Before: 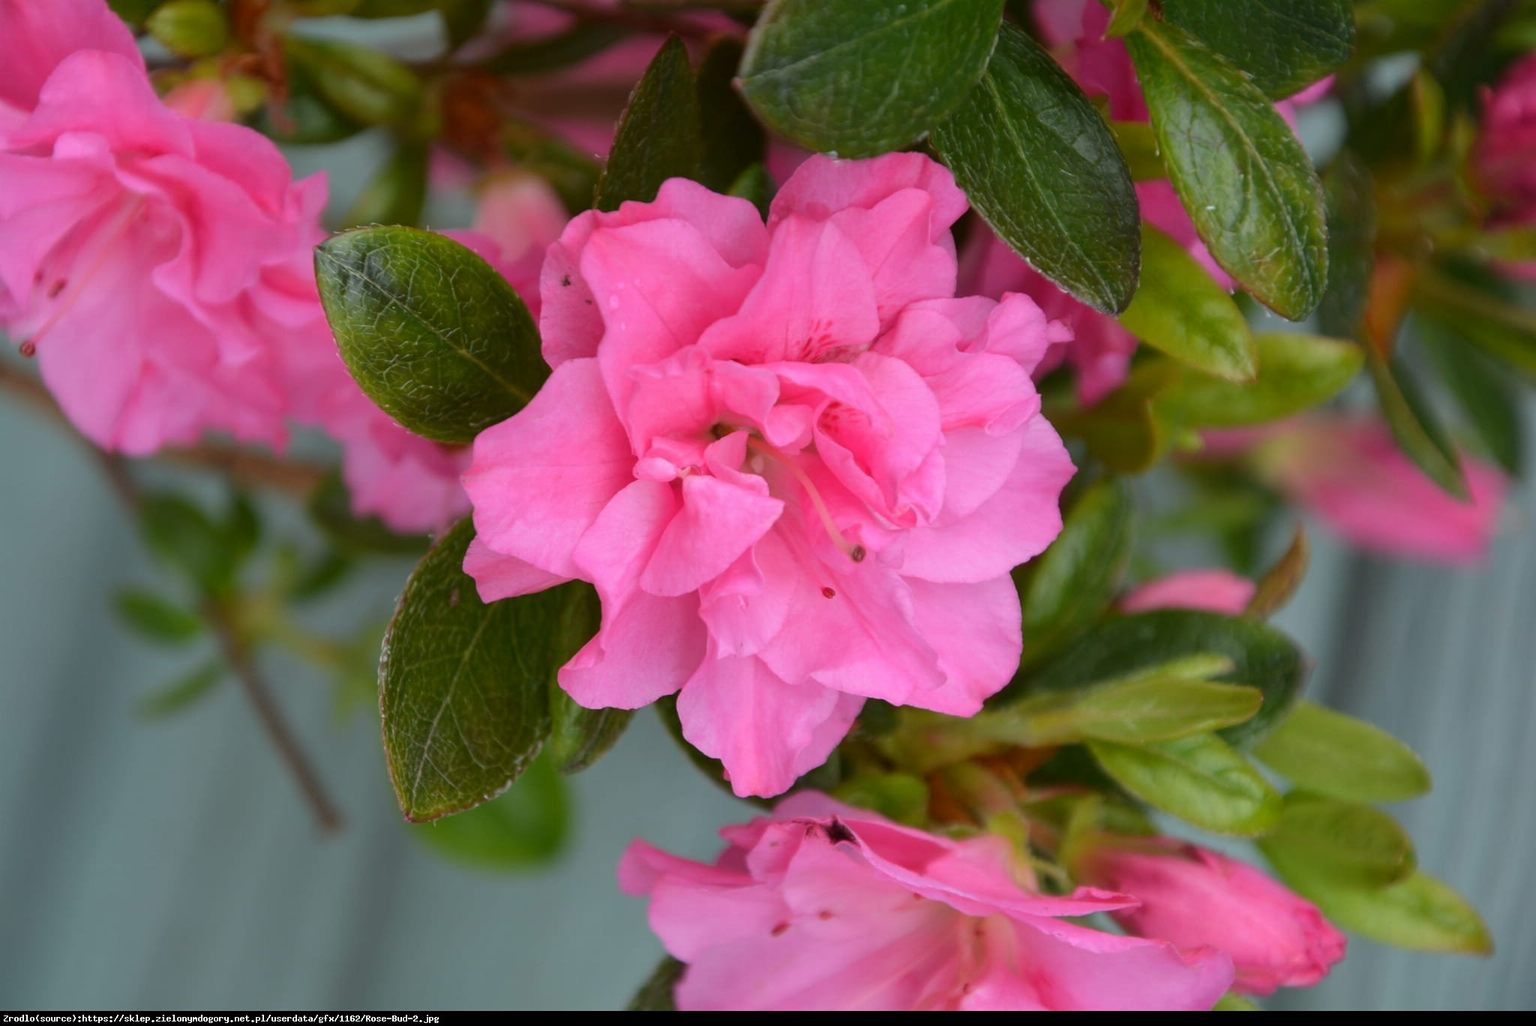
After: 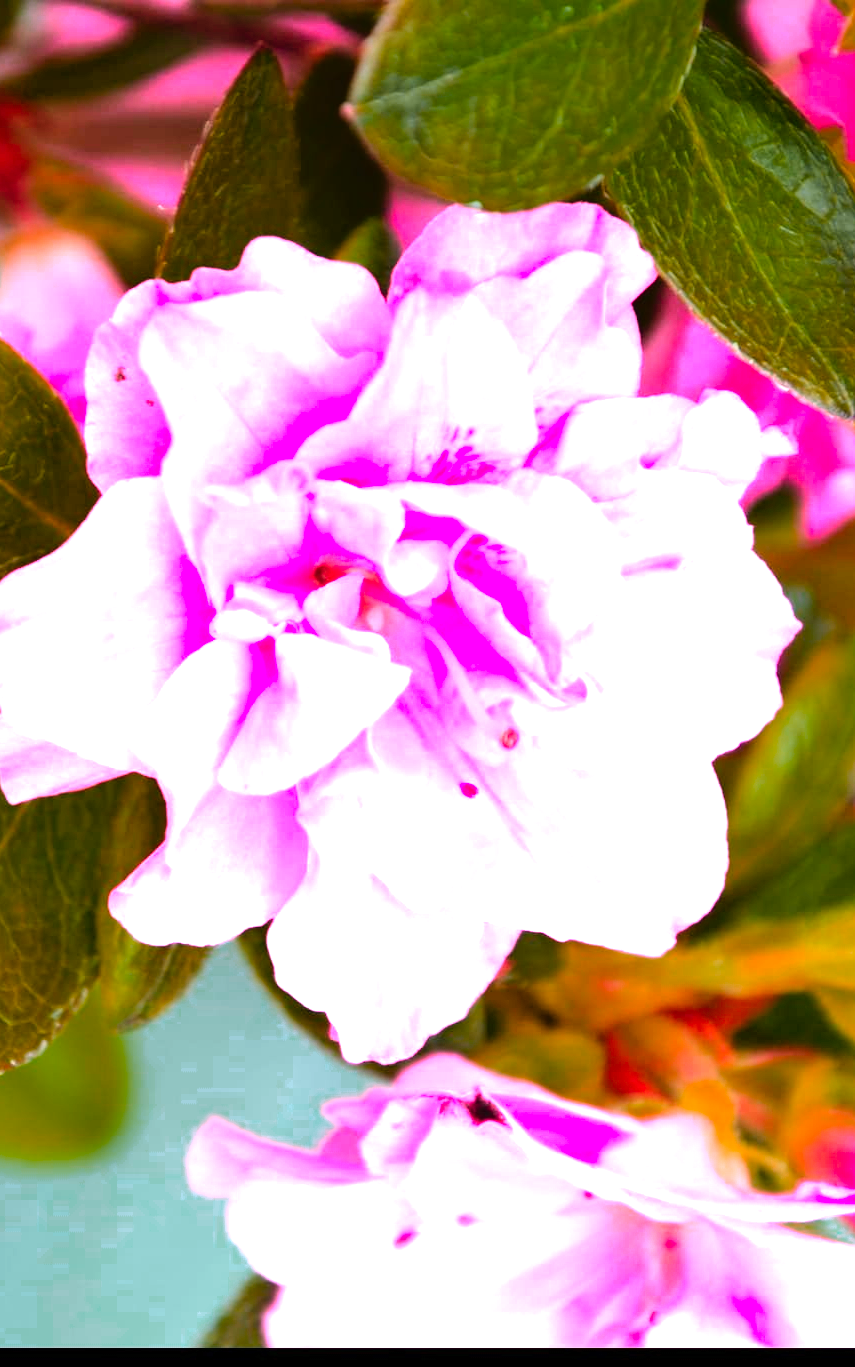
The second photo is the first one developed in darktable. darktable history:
contrast brightness saturation: brightness 0.093, saturation 0.191
crop: left 31.039%, right 27.2%
color zones: curves: ch0 [(0.473, 0.374) (0.742, 0.784)]; ch1 [(0.354, 0.737) (0.742, 0.705)]; ch2 [(0.318, 0.421) (0.758, 0.532)]
base curve: curves: ch0 [(0, 0) (0.012, 0.01) (0.073, 0.168) (0.31, 0.711) (0.645, 0.957) (1, 1)]
